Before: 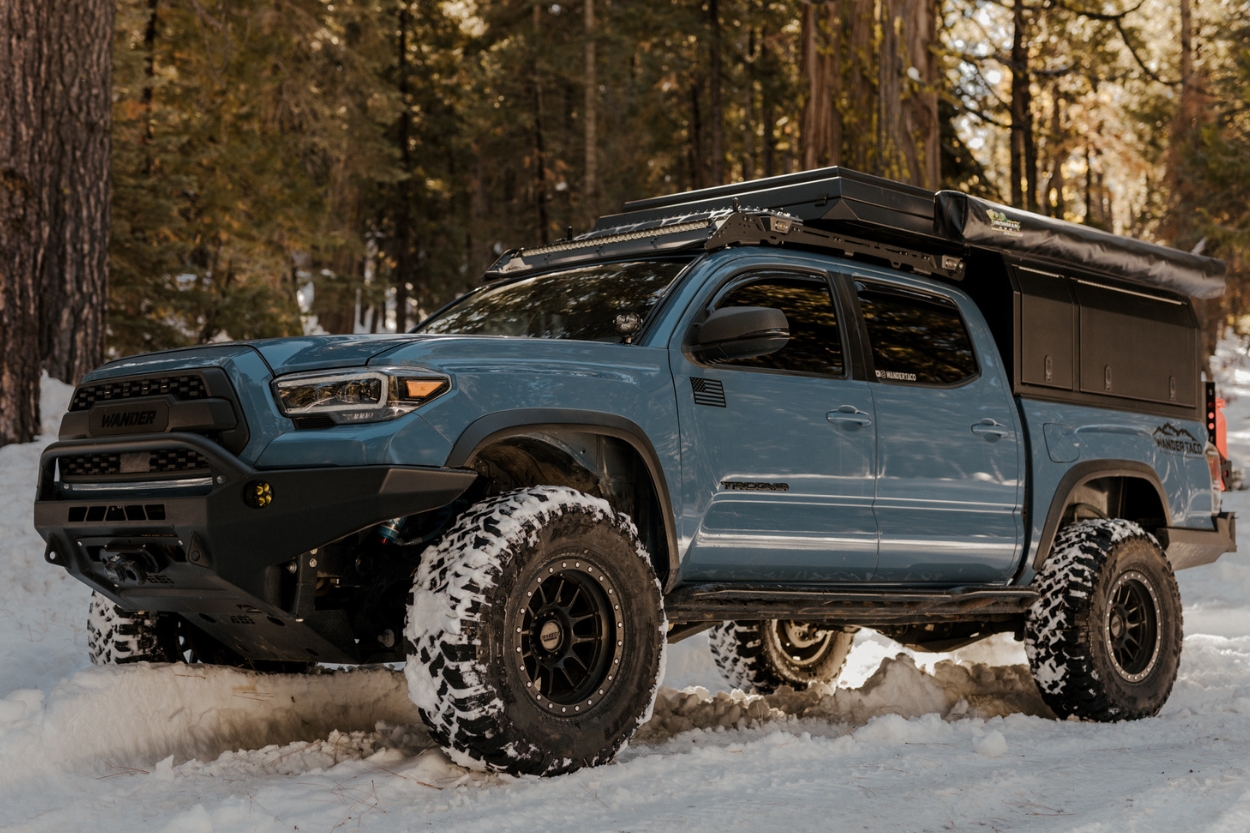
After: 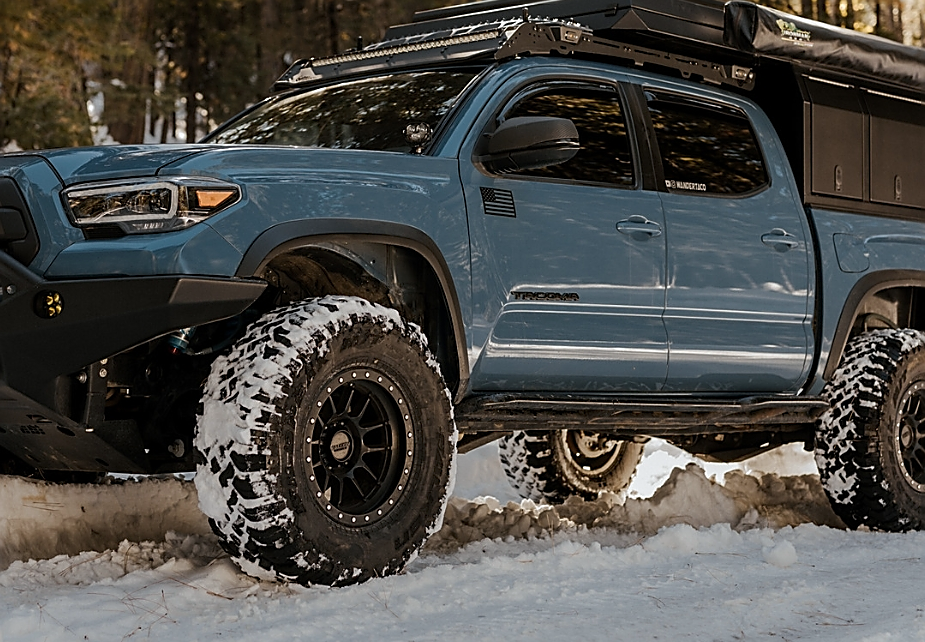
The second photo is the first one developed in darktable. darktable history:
sharpen: radius 1.4, amount 1.25, threshold 0.7
white balance: red 0.982, blue 1.018
crop: left 16.871%, top 22.857%, right 9.116%
